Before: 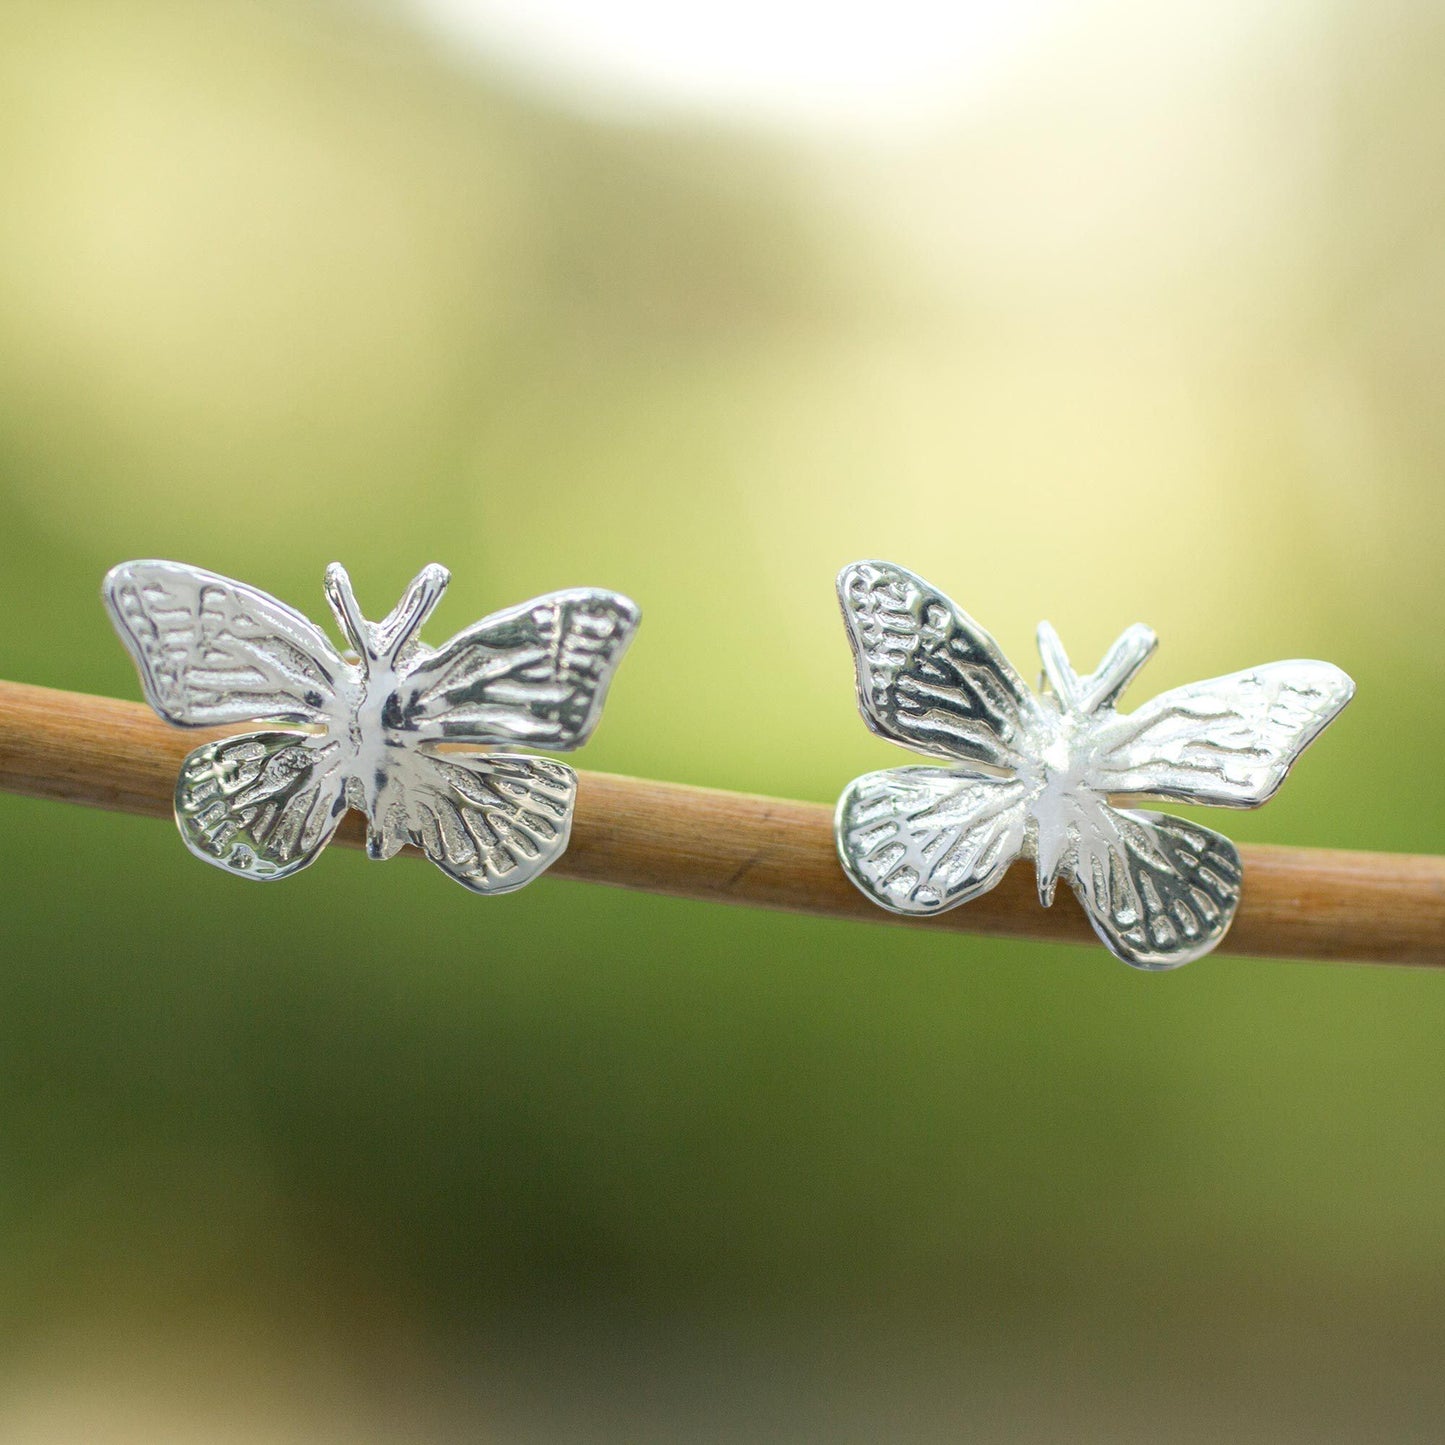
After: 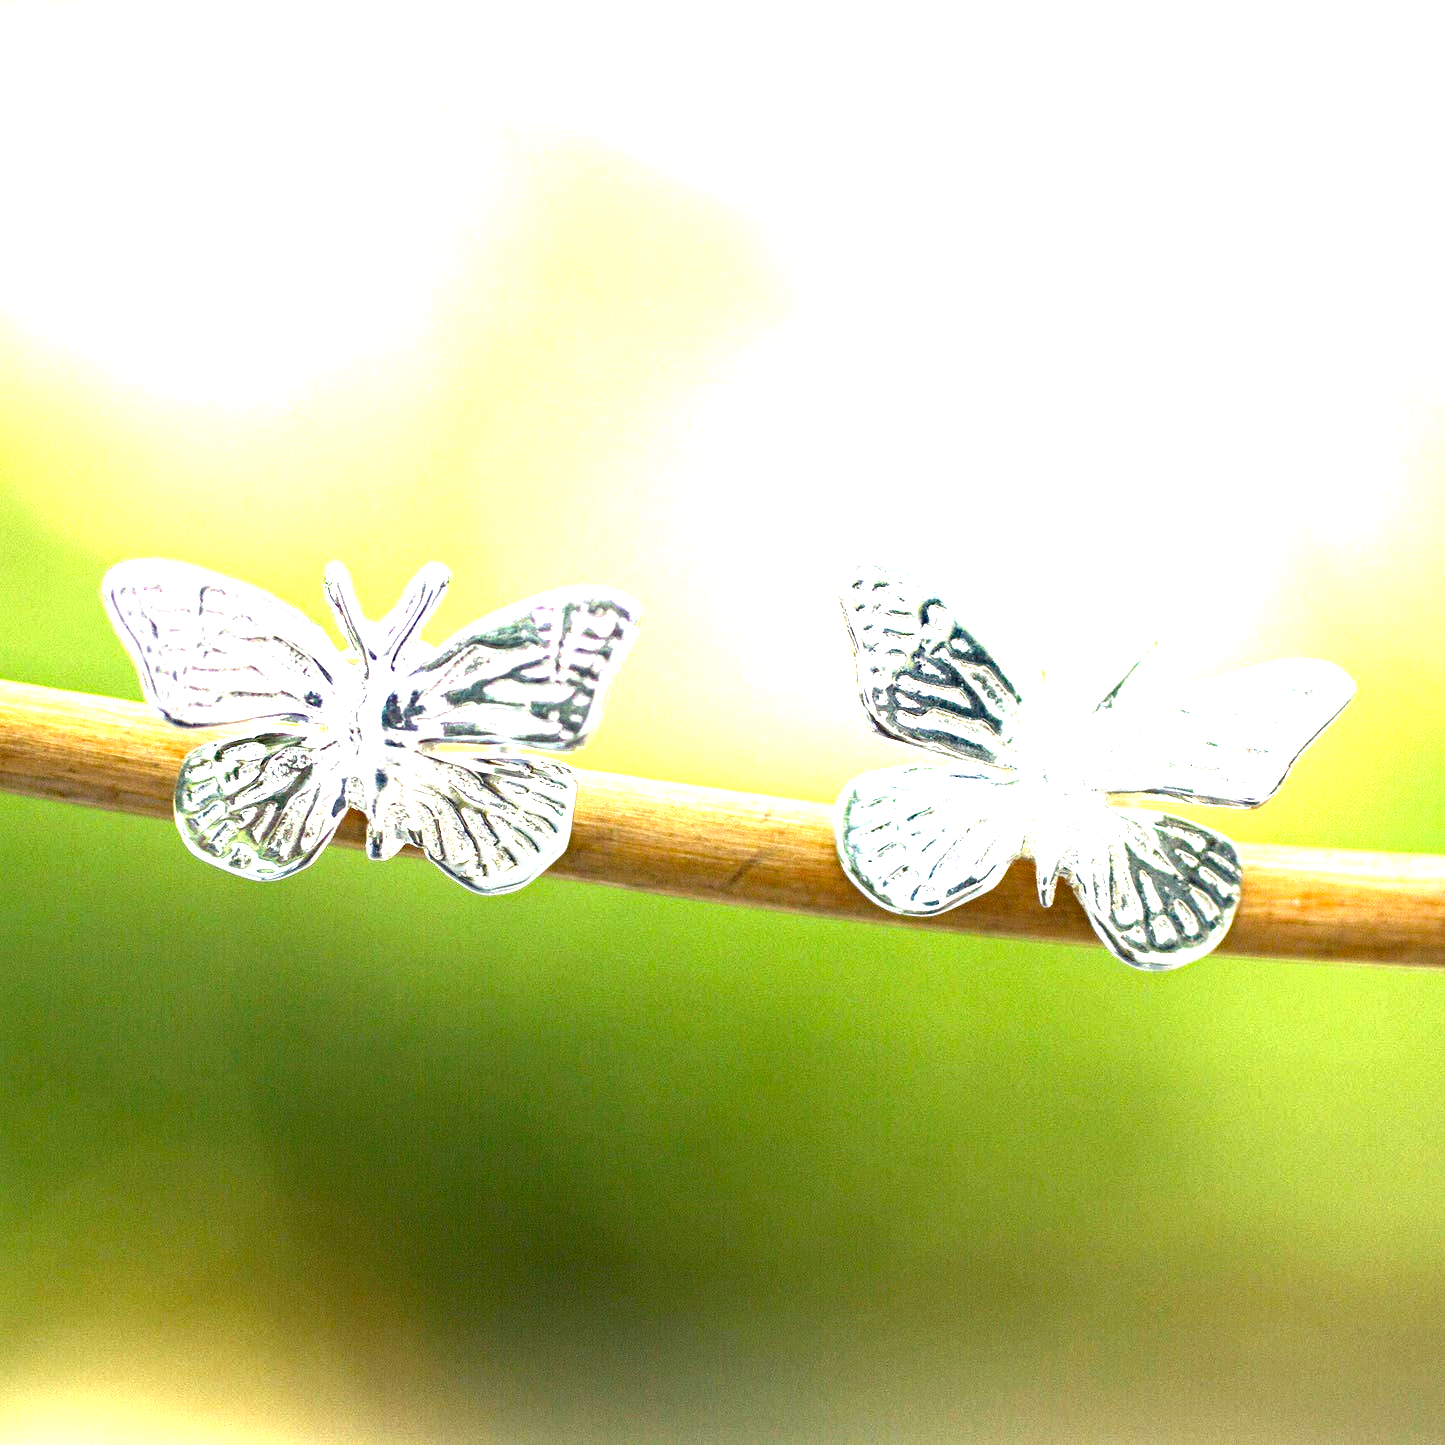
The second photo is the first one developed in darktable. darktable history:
haze removal: strength 0.29, distance 0.25, compatibility mode true, adaptive false
contrast brightness saturation: brightness -0.2, saturation 0.08
exposure: exposure 2 EV, compensate exposure bias true, compensate highlight preservation false
